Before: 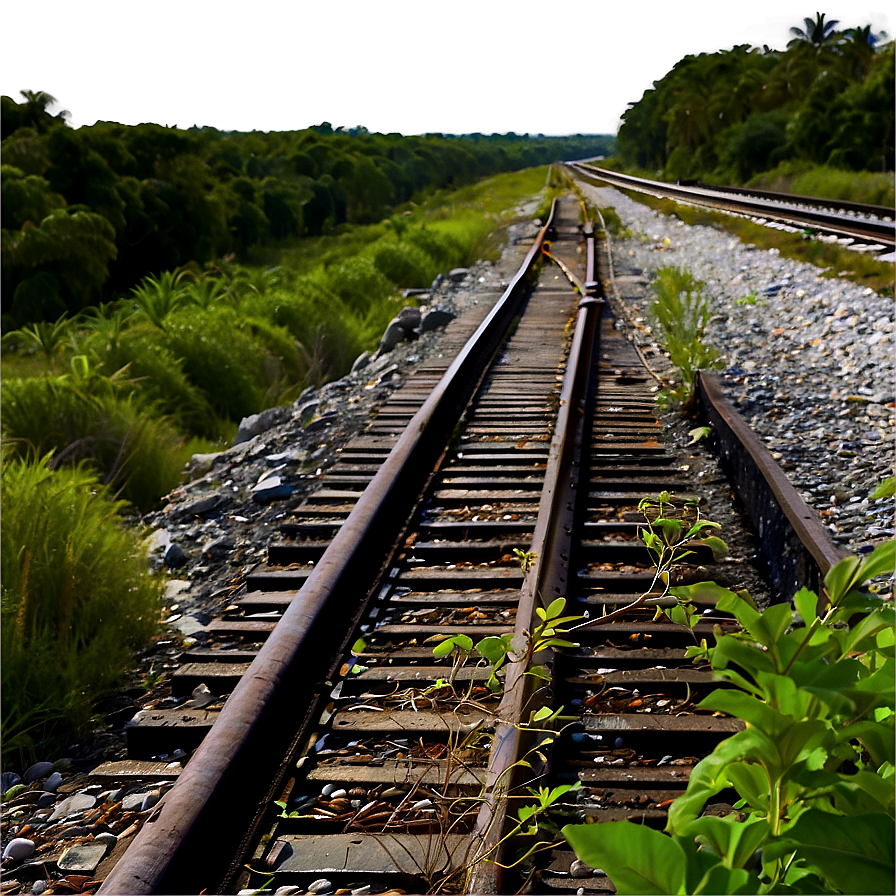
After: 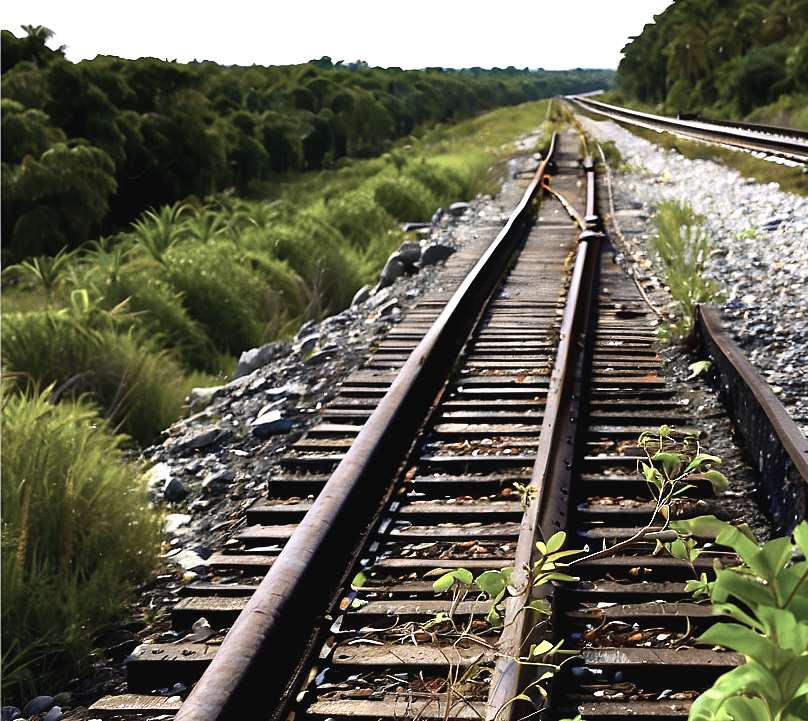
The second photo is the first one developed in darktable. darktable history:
crop: top 7.395%, right 9.748%, bottom 12.083%
levels: levels [0, 0.43, 0.859]
contrast brightness saturation: contrast -0.054, saturation -0.395
exposure: exposure 0.439 EV, compensate highlight preservation false
